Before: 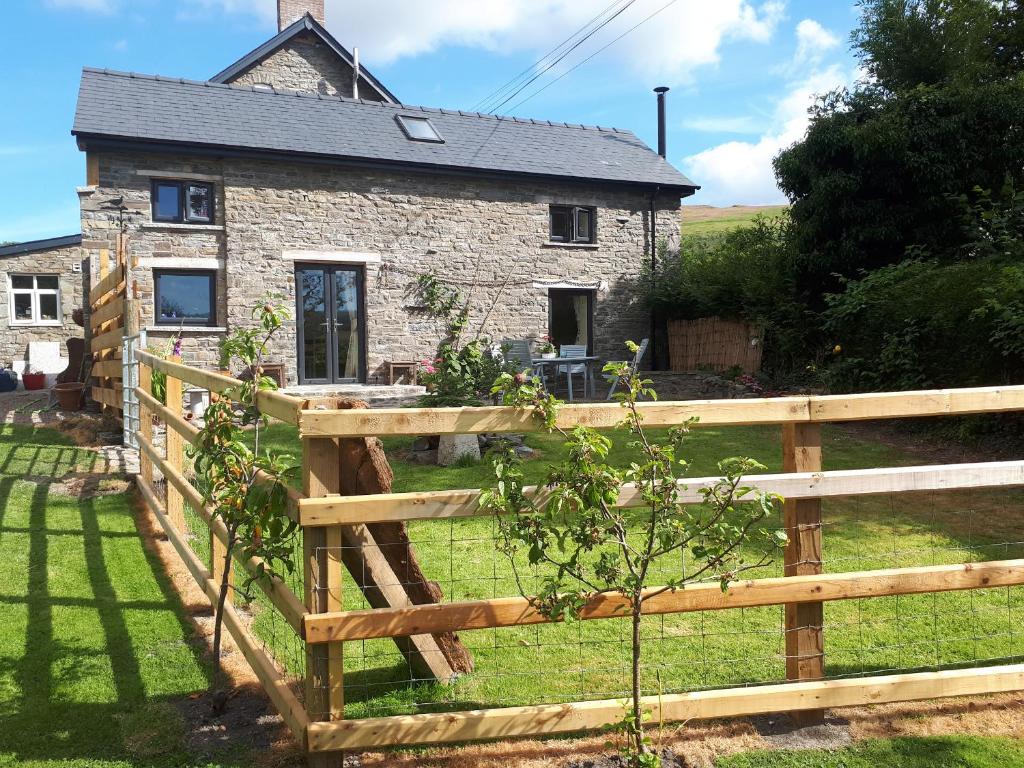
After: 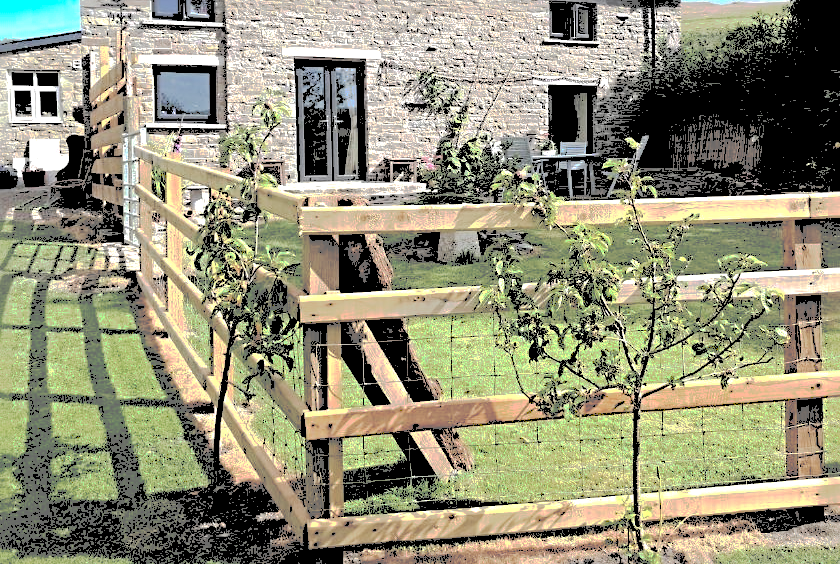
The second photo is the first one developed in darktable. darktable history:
sharpen: radius 4.883
tone curve: curves: ch0 [(0, 0) (0.003, 0.439) (0.011, 0.439) (0.025, 0.439) (0.044, 0.439) (0.069, 0.439) (0.1, 0.439) (0.136, 0.44) (0.177, 0.444) (0.224, 0.45) (0.277, 0.462) (0.335, 0.487) (0.399, 0.528) (0.468, 0.577) (0.543, 0.621) (0.623, 0.669) (0.709, 0.715) (0.801, 0.764) (0.898, 0.804) (1, 1)], preserve colors none
rgb levels: levels [[0.027, 0.429, 0.996], [0, 0.5, 1], [0, 0.5, 1]]
crop: top 26.531%, right 17.959%
tone equalizer: -8 EV -0.417 EV, -7 EV -0.389 EV, -6 EV -0.333 EV, -5 EV -0.222 EV, -3 EV 0.222 EV, -2 EV 0.333 EV, -1 EV 0.389 EV, +0 EV 0.417 EV, edges refinement/feathering 500, mask exposure compensation -1.57 EV, preserve details no
